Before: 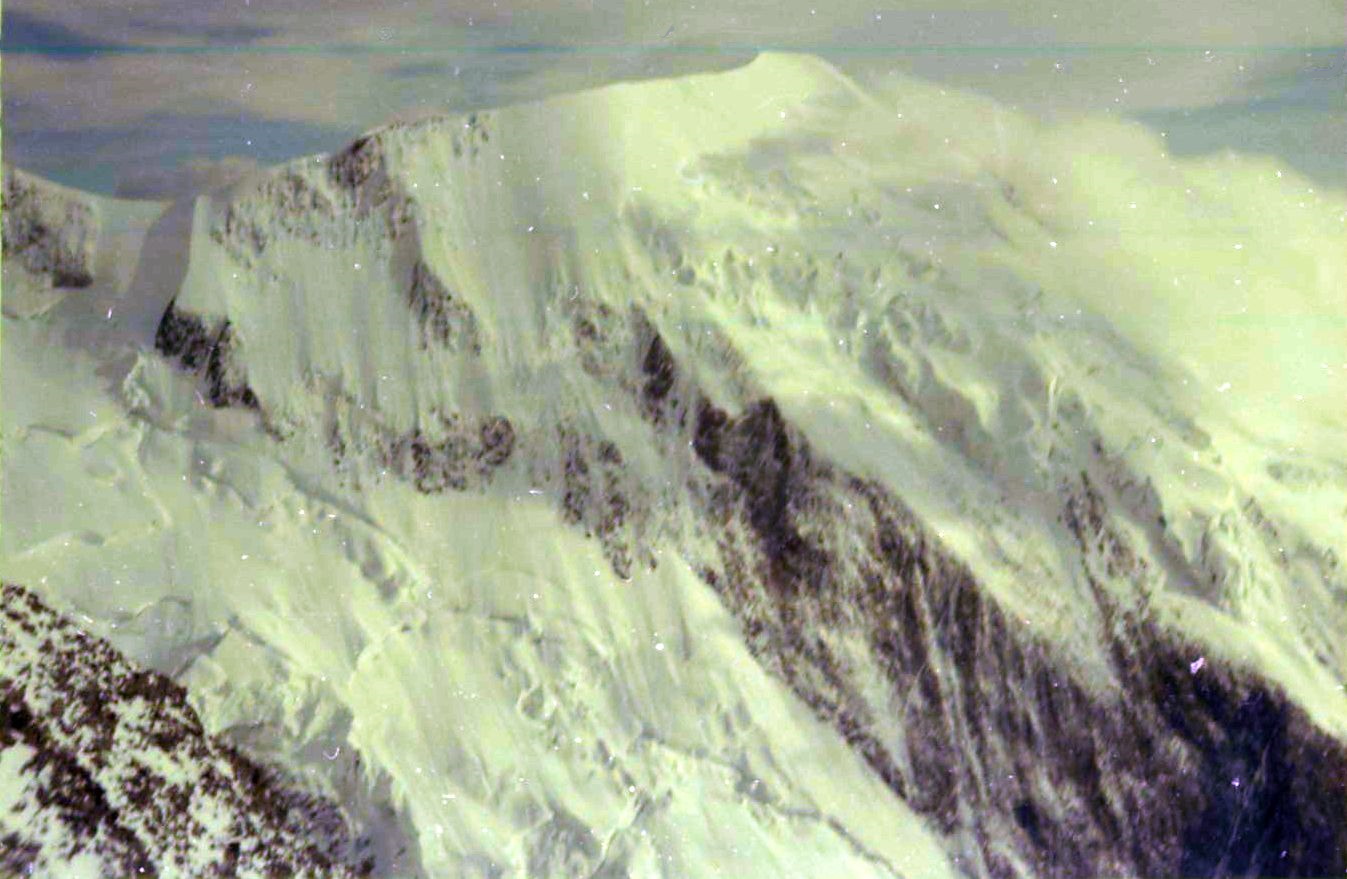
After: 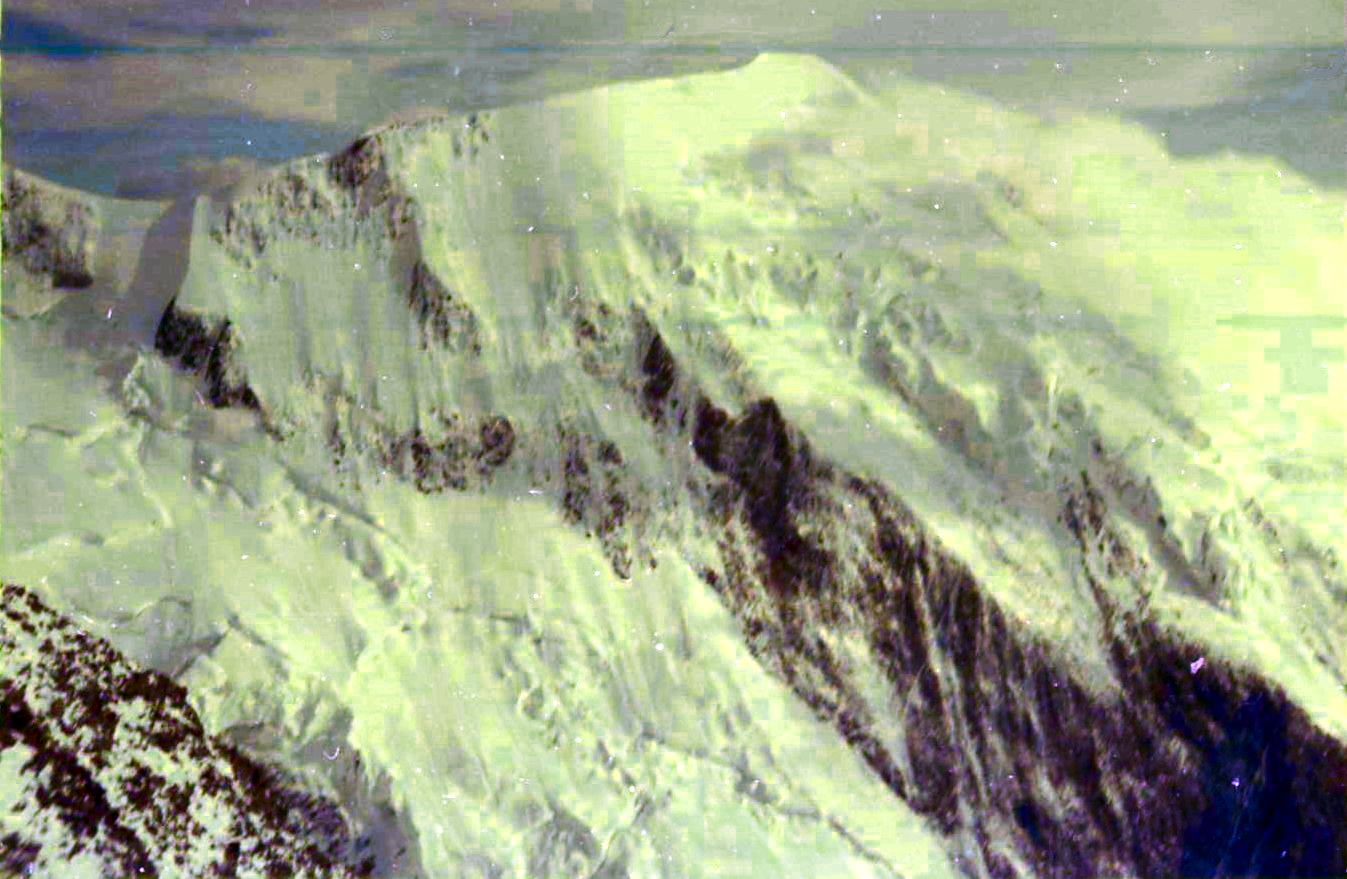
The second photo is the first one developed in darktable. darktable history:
color zones: curves: ch0 [(0.004, 0.305) (0.261, 0.623) (0.389, 0.399) (0.708, 0.571) (0.947, 0.34)]; ch1 [(0.025, 0.645) (0.229, 0.584) (0.326, 0.551) (0.484, 0.262) (0.757, 0.643)]
contrast brightness saturation: contrast 0.19, brightness -0.11, saturation 0.21
